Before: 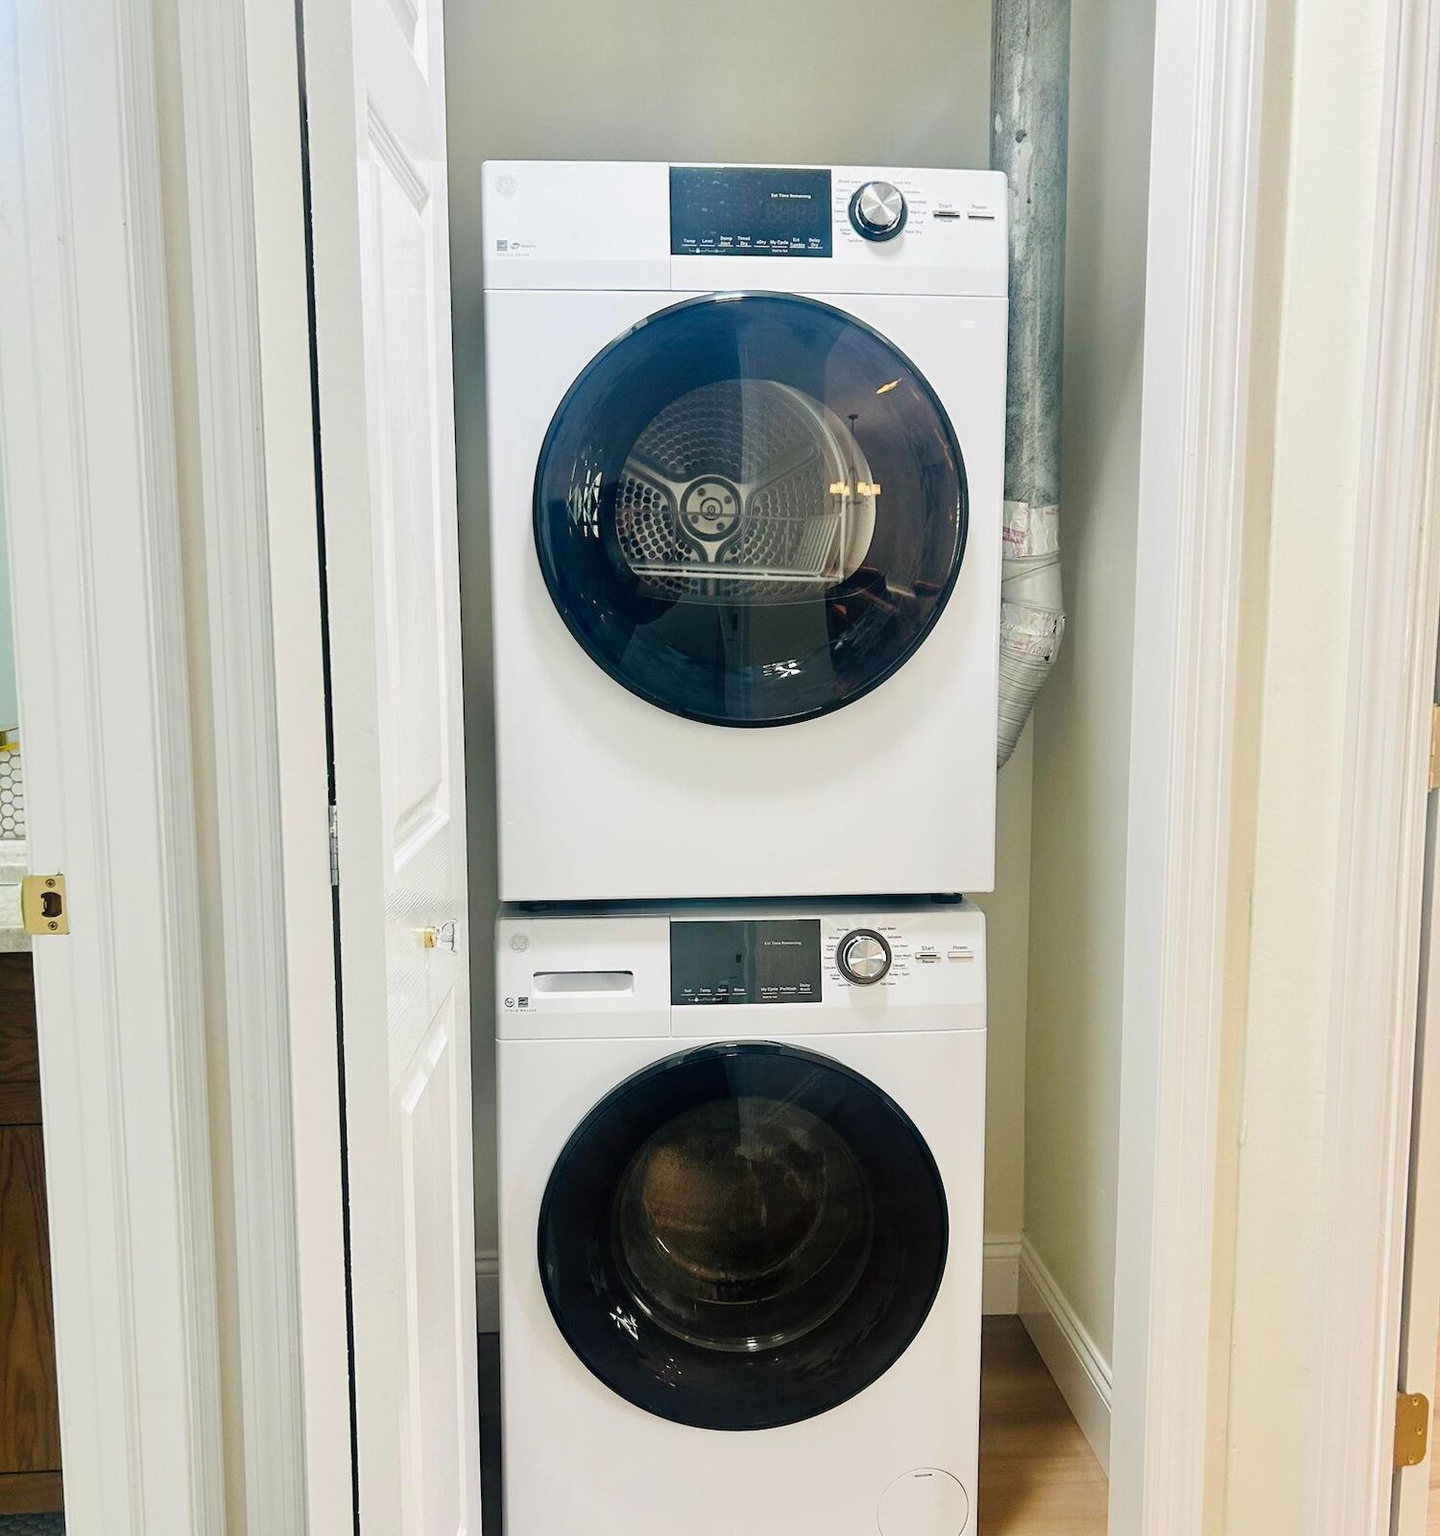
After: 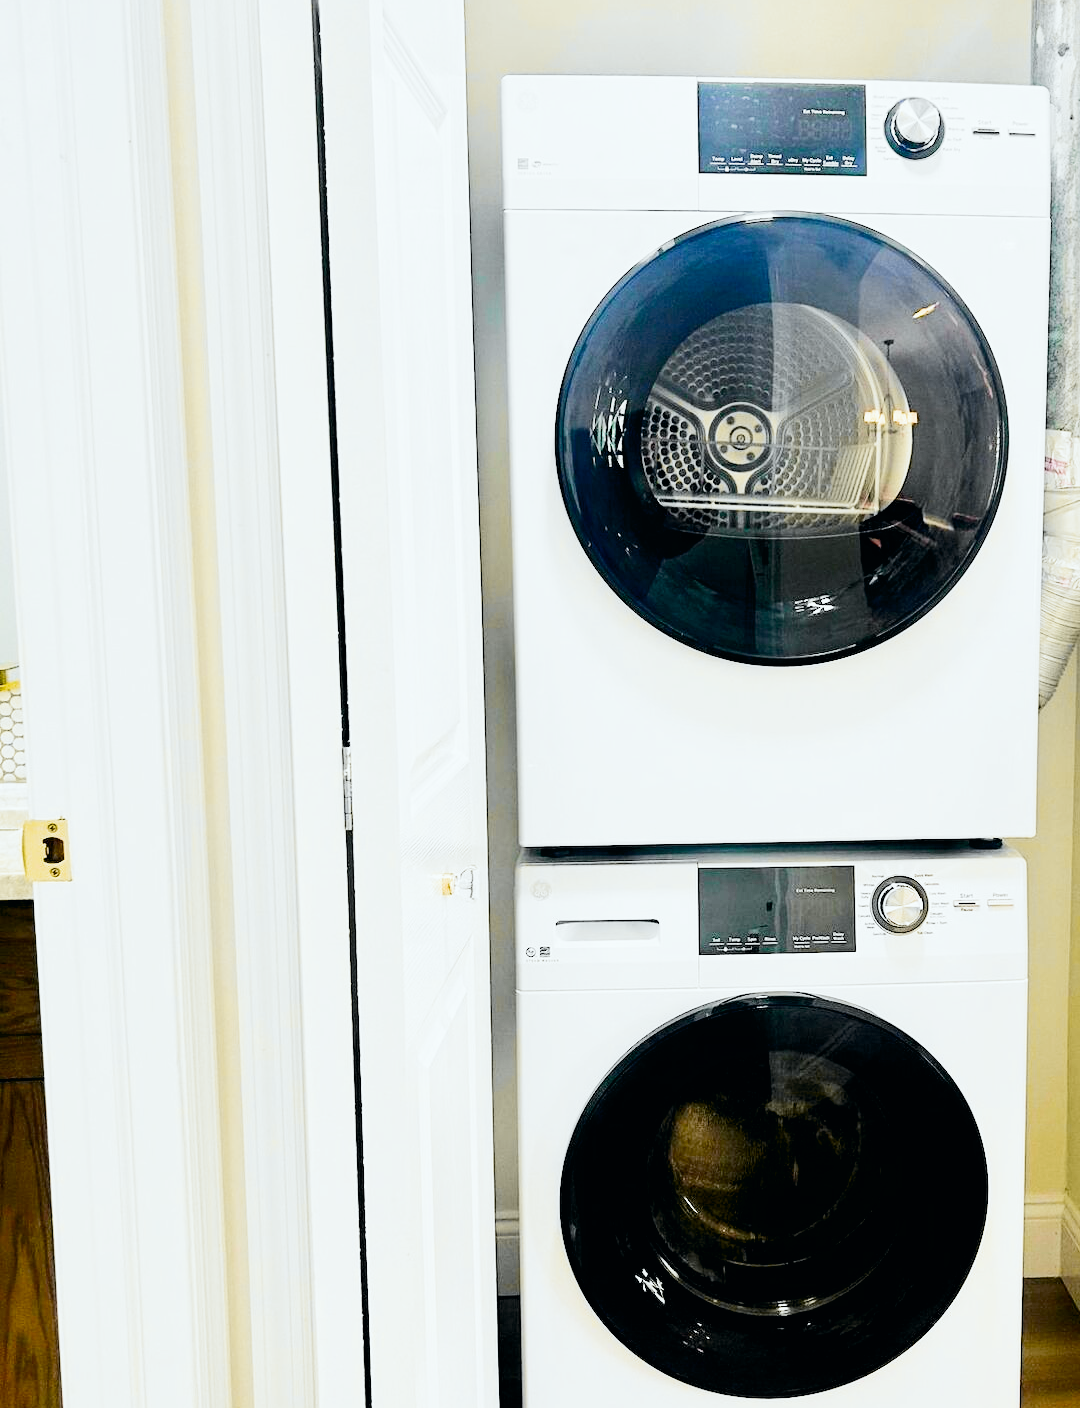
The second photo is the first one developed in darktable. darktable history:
tone curve: curves: ch0 [(0, 0) (0.071, 0.06) (0.253, 0.242) (0.437, 0.498) (0.55, 0.644) (0.657, 0.749) (0.823, 0.876) (1, 0.99)]; ch1 [(0, 0) (0.346, 0.307) (0.408, 0.369) (0.453, 0.457) (0.476, 0.489) (0.502, 0.493) (0.521, 0.515) (0.537, 0.531) (0.612, 0.641) (0.676, 0.728) (1, 1)]; ch2 [(0, 0) (0.346, 0.34) (0.434, 0.46) (0.485, 0.494) (0.5, 0.494) (0.511, 0.504) (0.537, 0.551) (0.579, 0.599) (0.625, 0.686) (1, 1)], color space Lab, independent channels, preserve colors none
exposure: black level correction 0.009, exposure -0.159 EV, compensate highlight preservation false
crop: top 5.803%, right 27.864%, bottom 5.804%
filmic rgb: middle gray luminance 9.23%, black relative exposure -10.55 EV, white relative exposure 3.45 EV, threshold 6 EV, target black luminance 0%, hardness 5.98, latitude 59.69%, contrast 1.087, highlights saturation mix 5%, shadows ↔ highlights balance 29.23%, add noise in highlights 0, color science v3 (2019), use custom middle-gray values true, iterations of high-quality reconstruction 0, contrast in highlights soft, enable highlight reconstruction true
